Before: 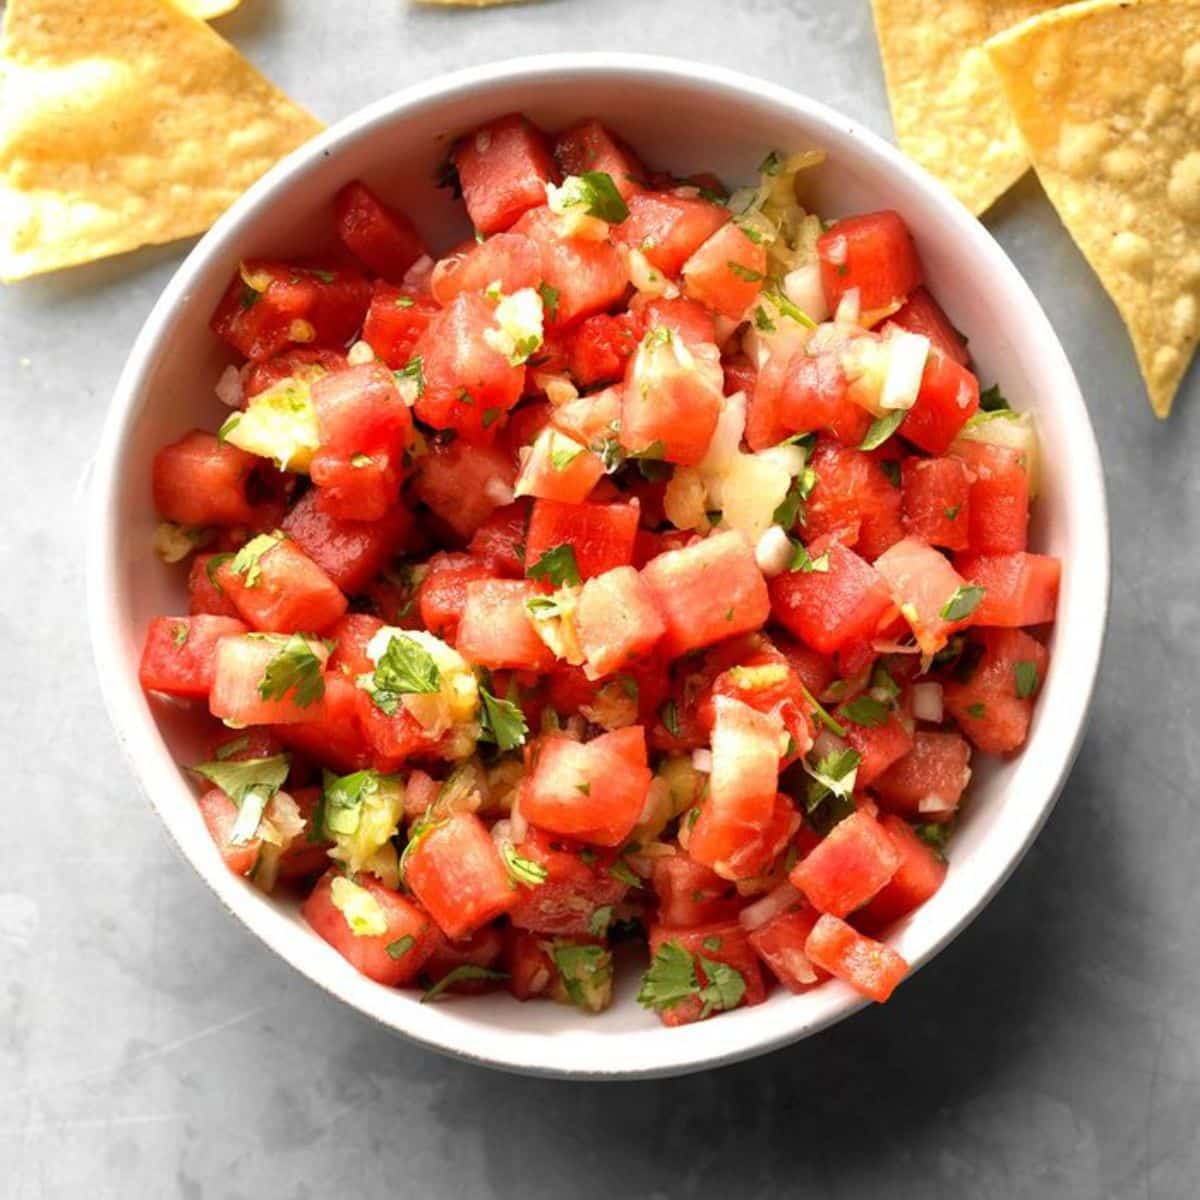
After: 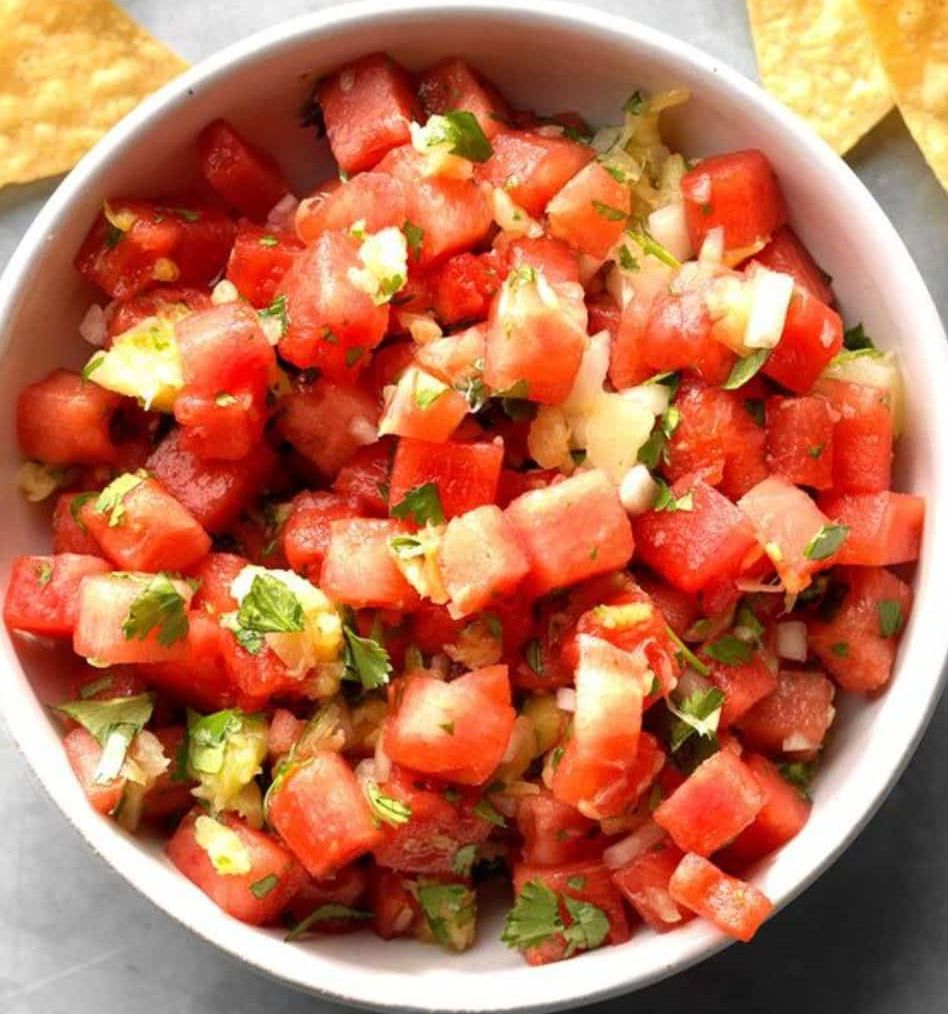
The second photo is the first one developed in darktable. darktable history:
crop: left 11.384%, top 5.104%, right 9.568%, bottom 10.386%
